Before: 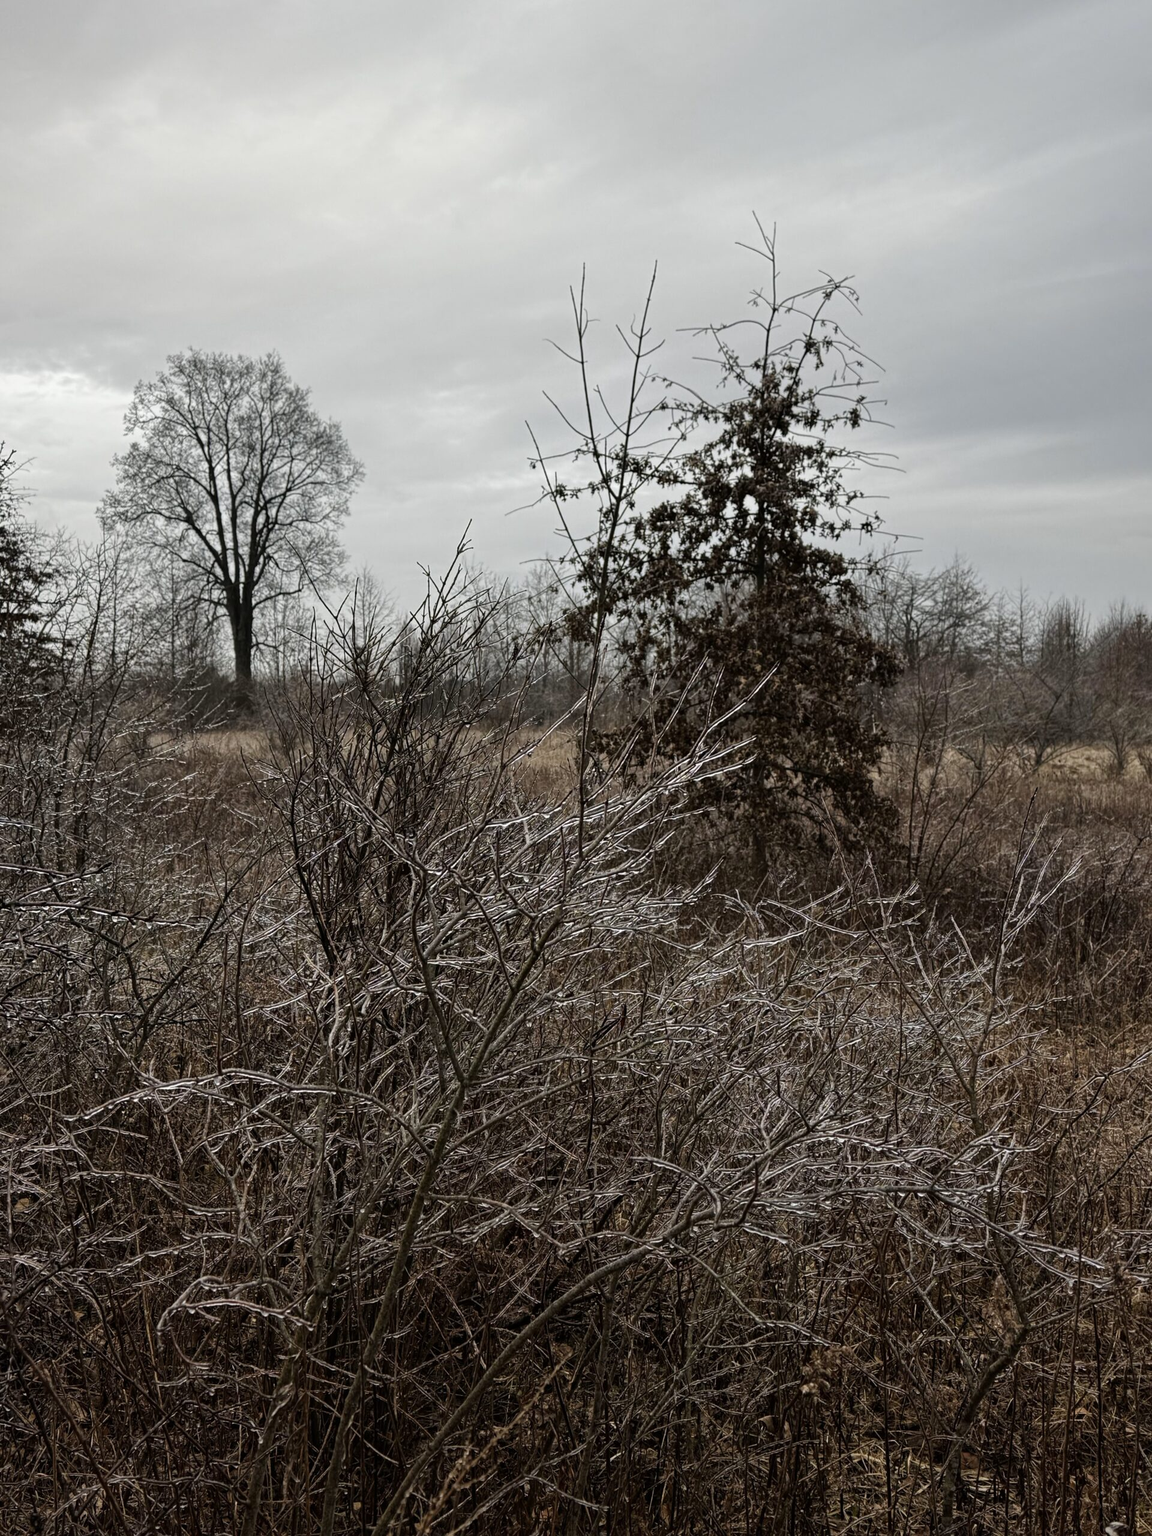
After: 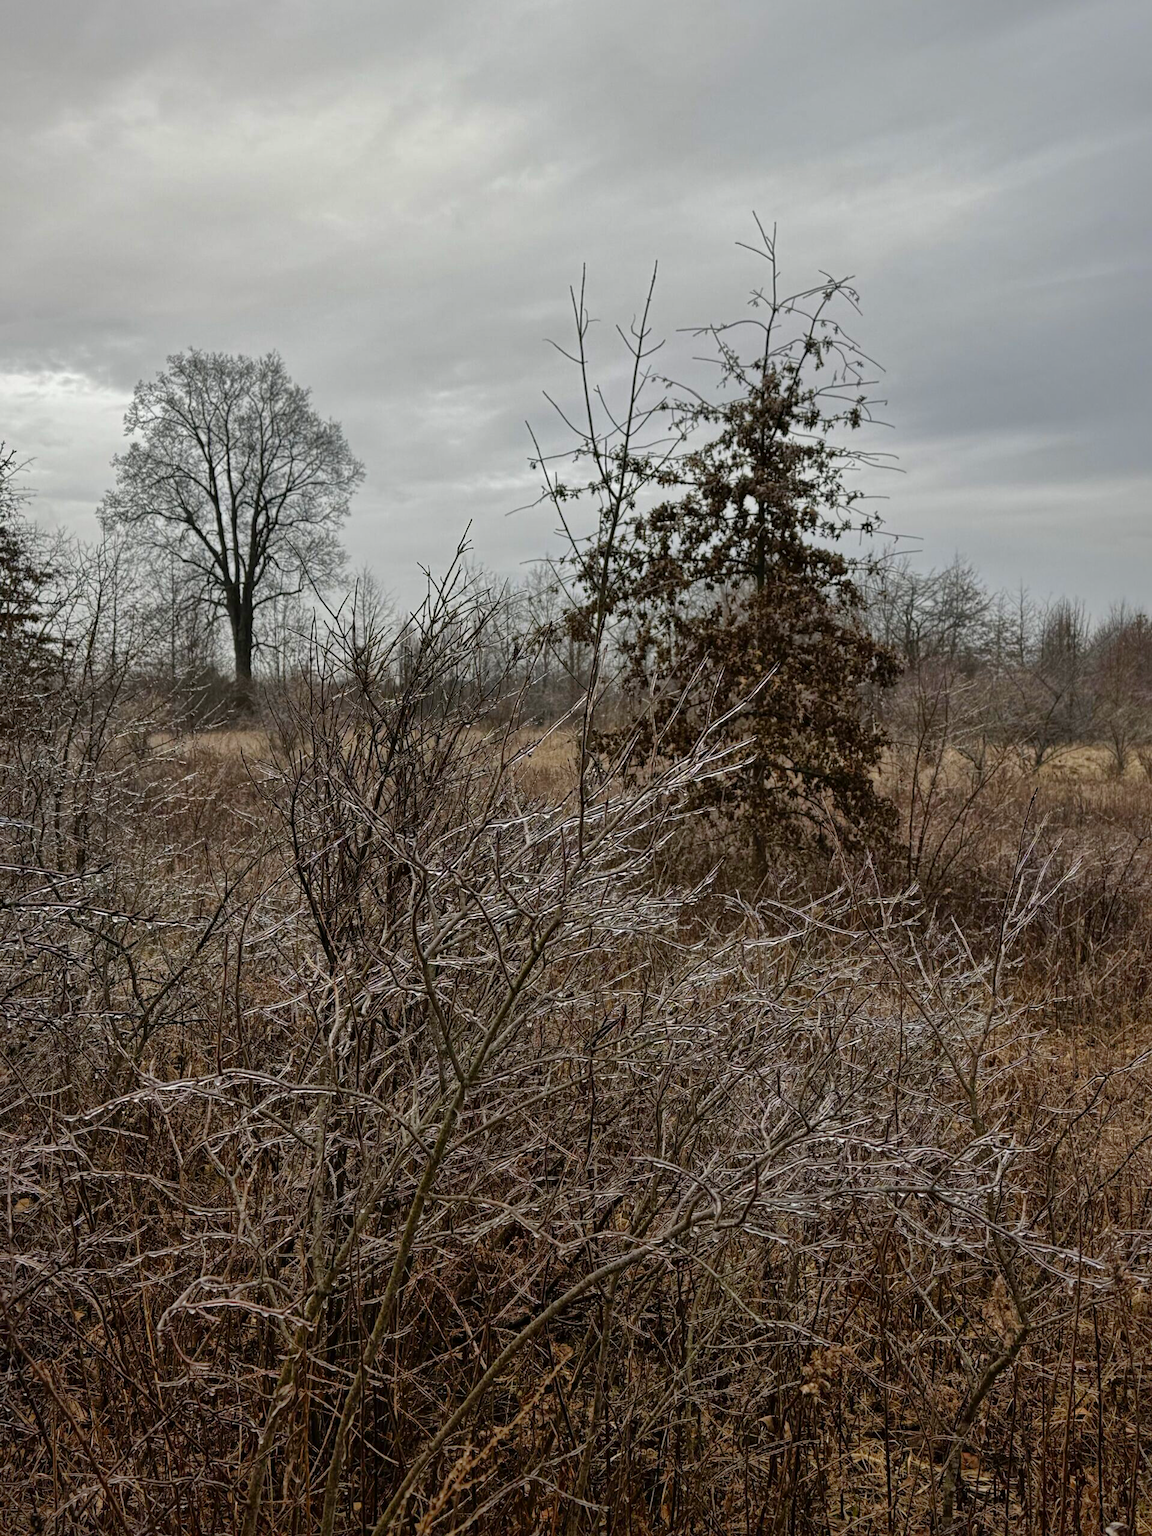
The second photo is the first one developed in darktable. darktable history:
contrast brightness saturation: brightness -0.017, saturation 0.368
shadows and highlights: on, module defaults
